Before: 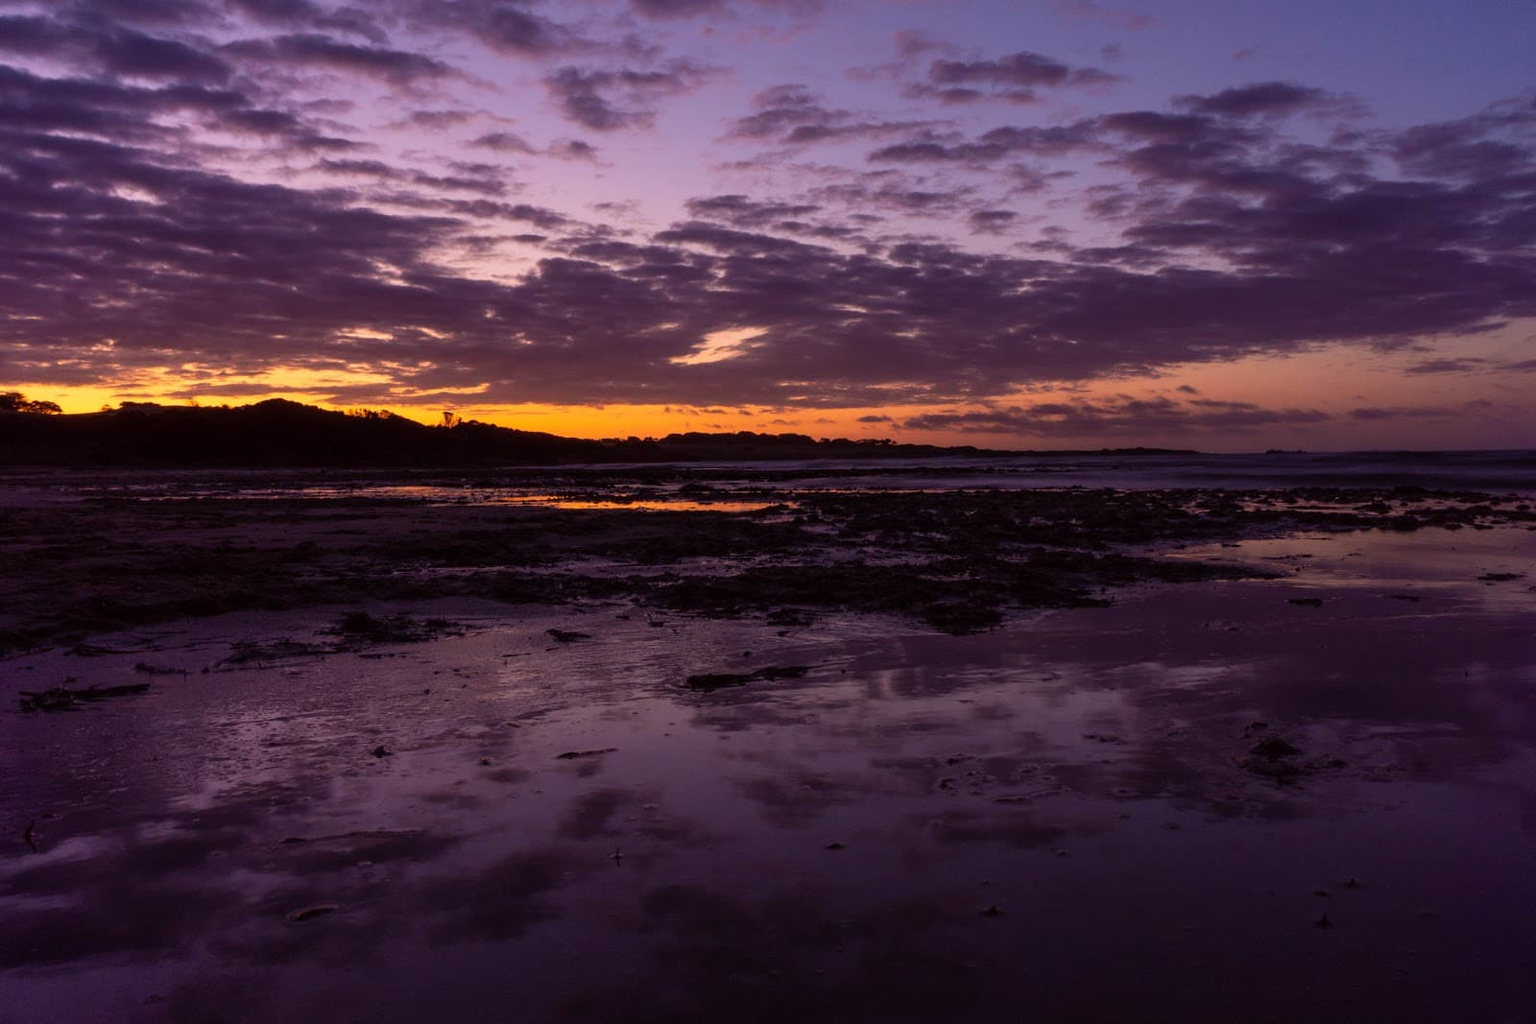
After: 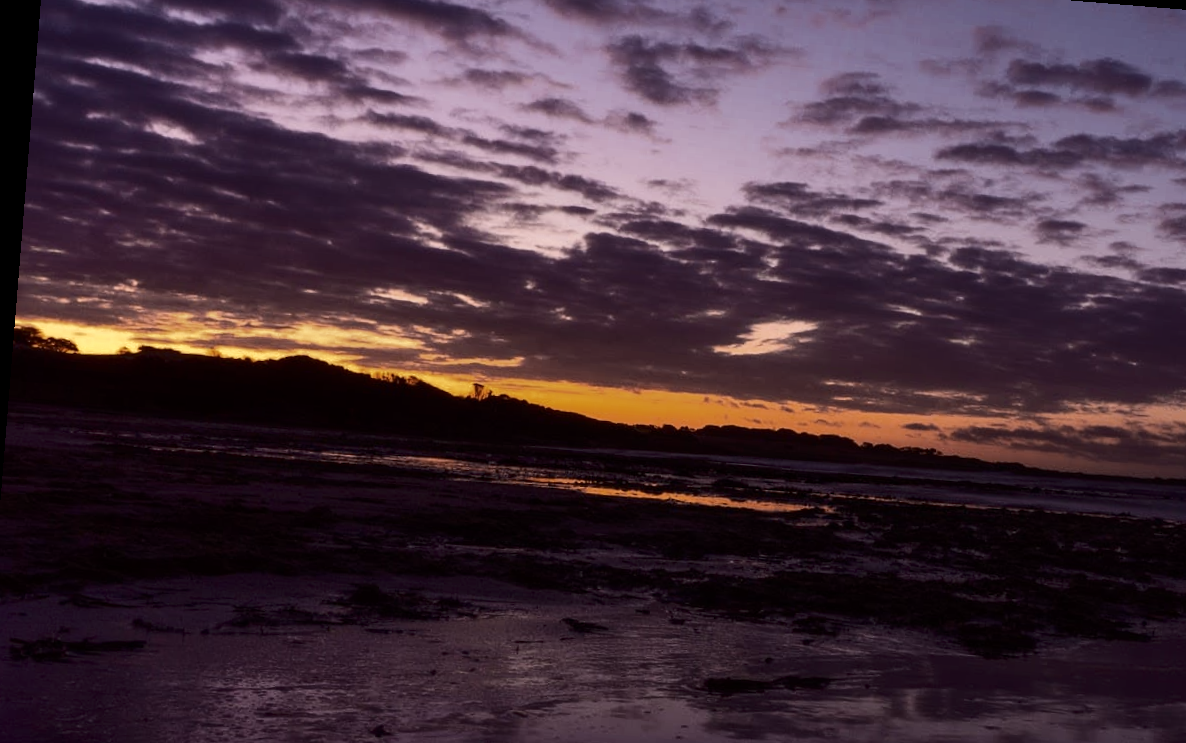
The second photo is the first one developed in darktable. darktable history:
crop and rotate: angle -4.63°, left 2.26%, top 6.923%, right 27.179%, bottom 30.706%
color zones: curves: ch0 [(0.11, 0.396) (0.195, 0.36) (0.25, 0.5) (0.303, 0.412) (0.357, 0.544) (0.75, 0.5) (0.967, 0.328)]; ch1 [(0, 0.468) (0.112, 0.512) (0.202, 0.6) (0.25, 0.5) (0.307, 0.352) (0.357, 0.544) (0.75, 0.5) (0.963, 0.524)]
contrast brightness saturation: contrast 0.251, saturation -0.313
